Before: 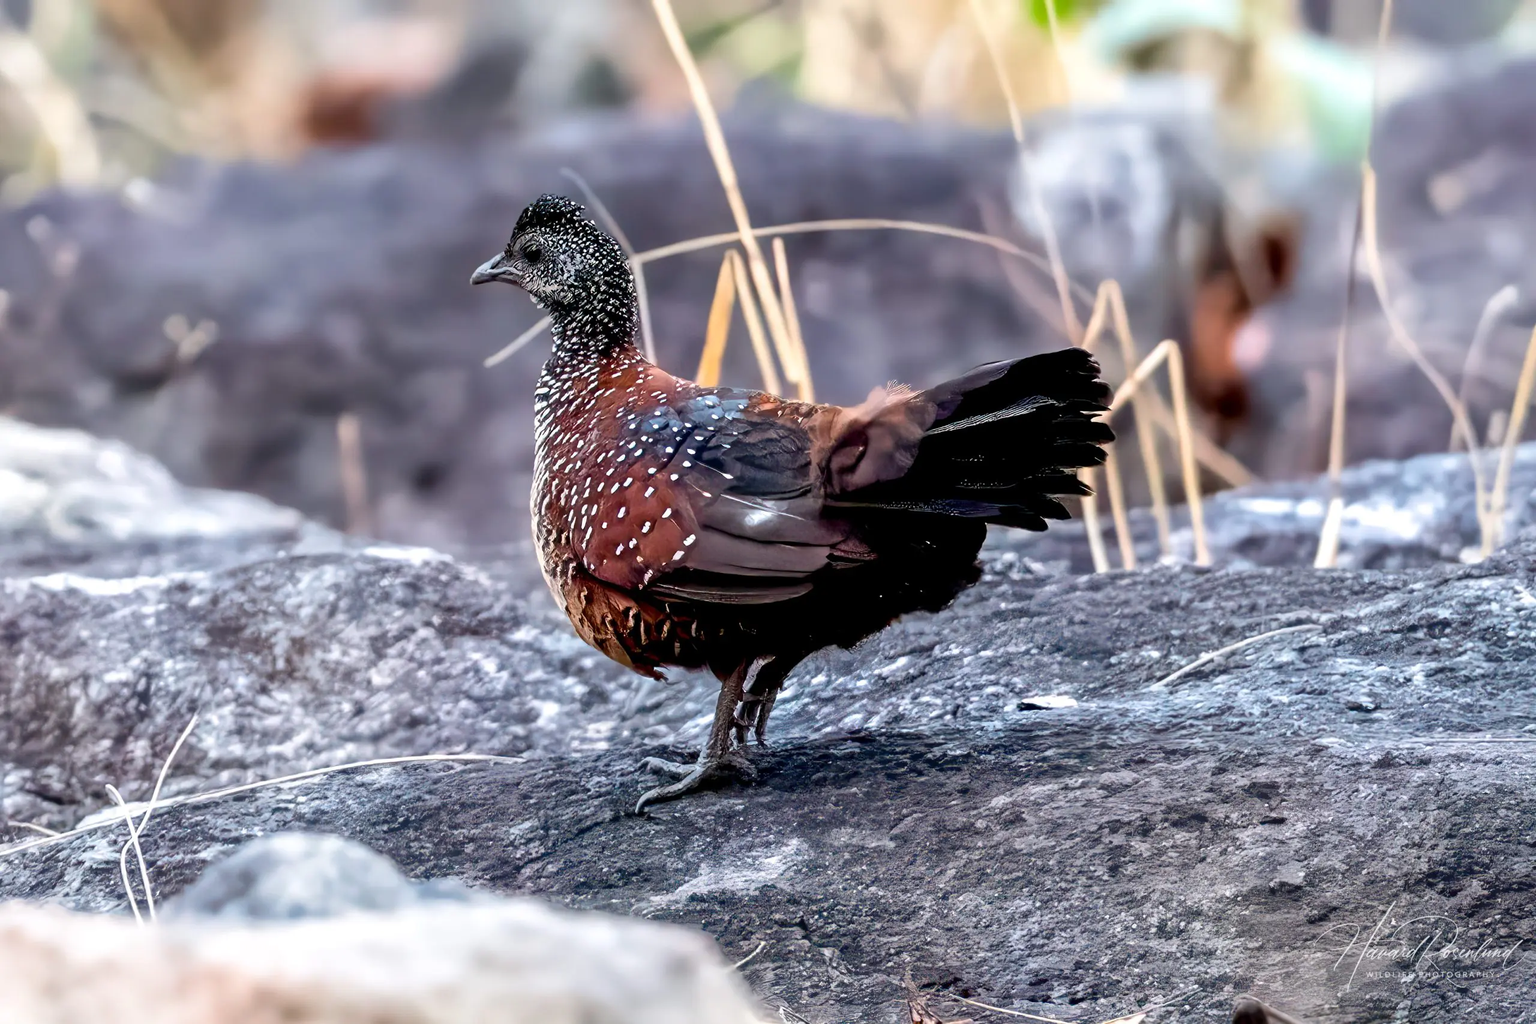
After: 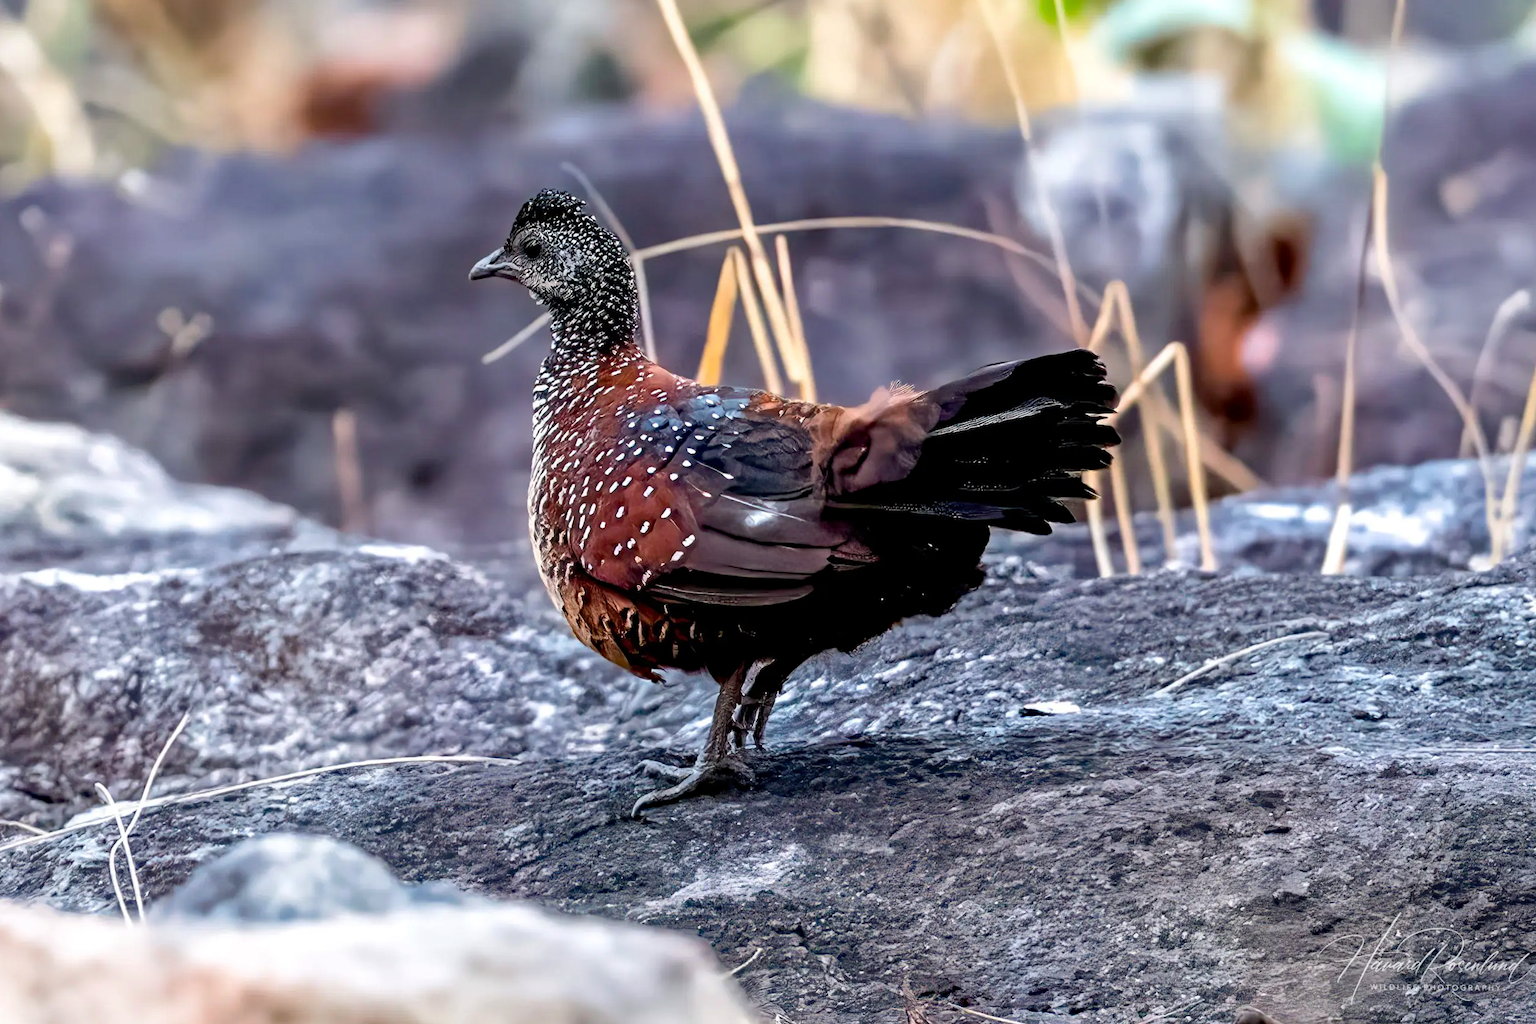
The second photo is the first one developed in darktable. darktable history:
crop and rotate: angle -0.5°
haze removal: strength 0.29, distance 0.25, compatibility mode true, adaptive false
white balance: emerald 1
